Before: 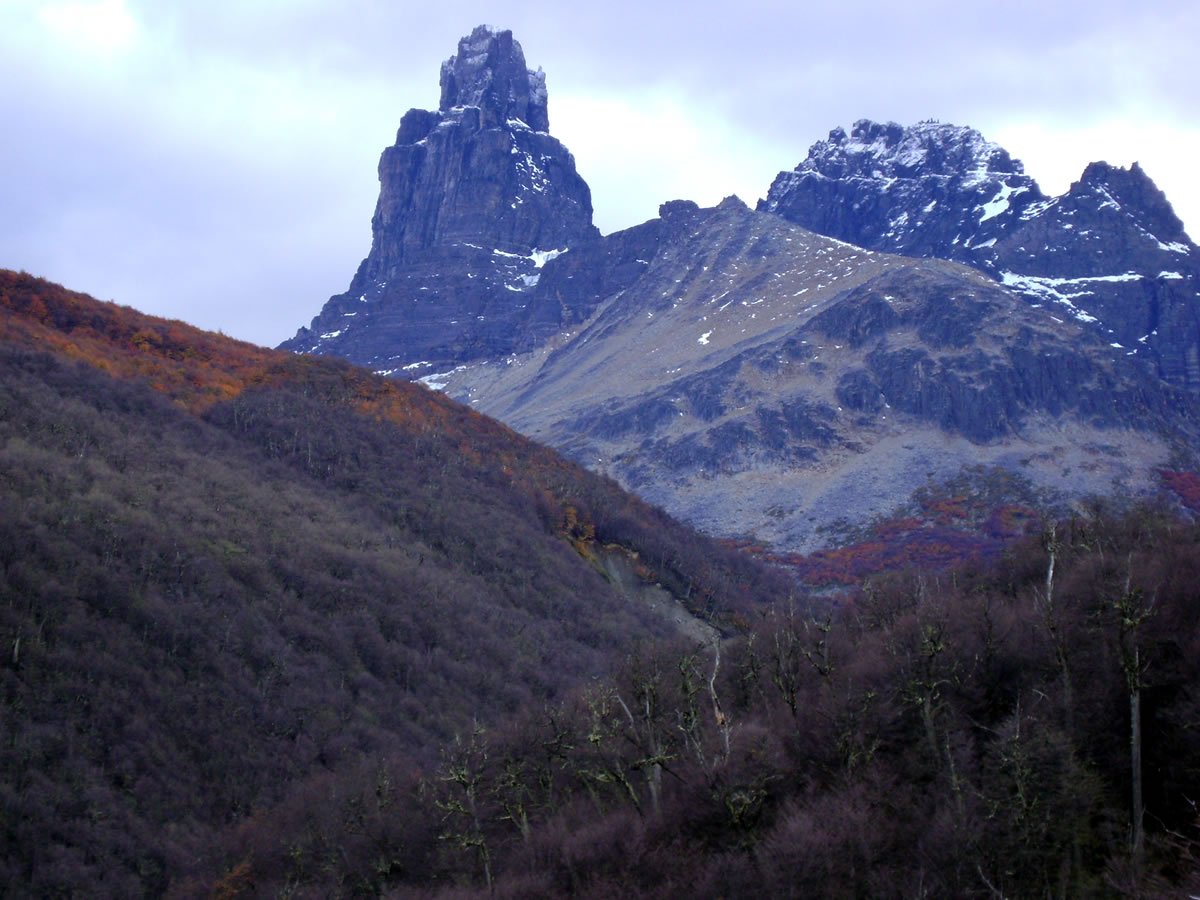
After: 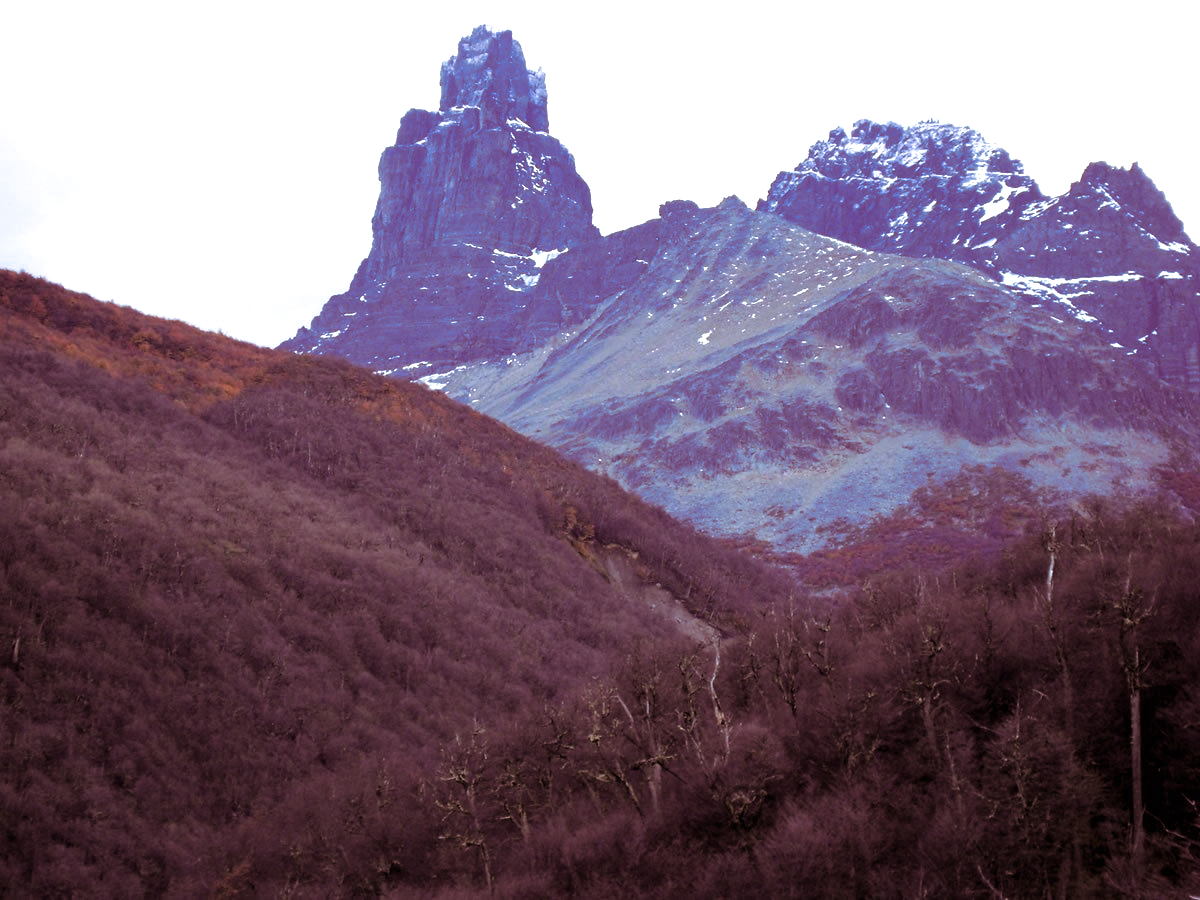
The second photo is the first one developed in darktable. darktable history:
split-toning: on, module defaults
exposure: exposure 0.515 EV, compensate highlight preservation false
